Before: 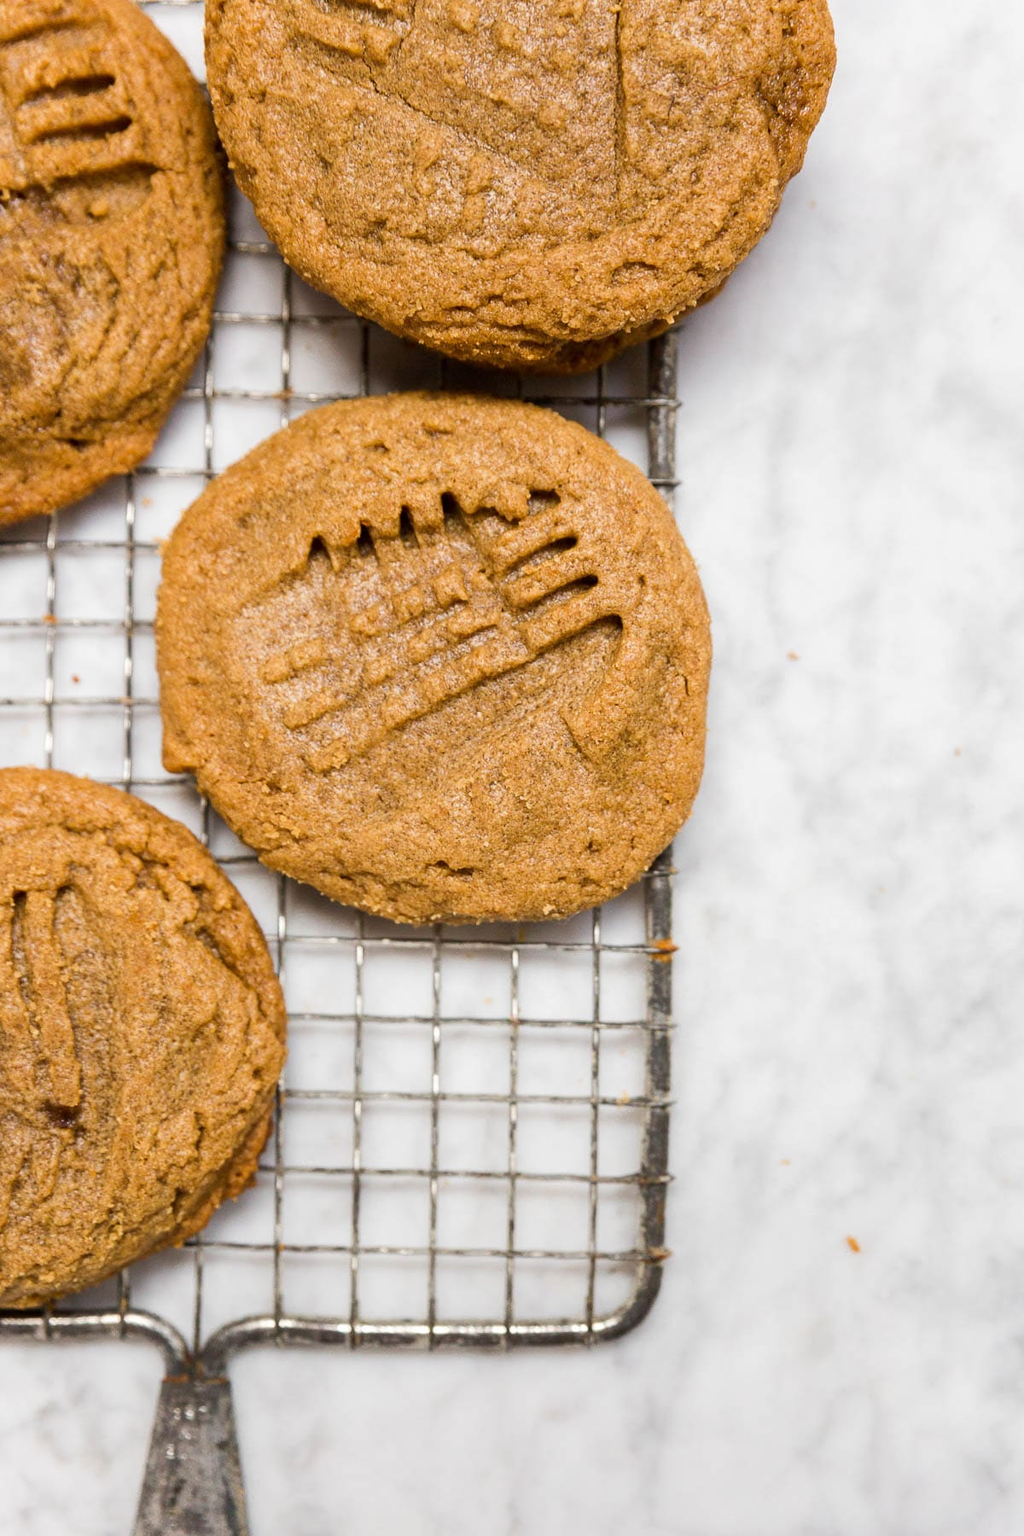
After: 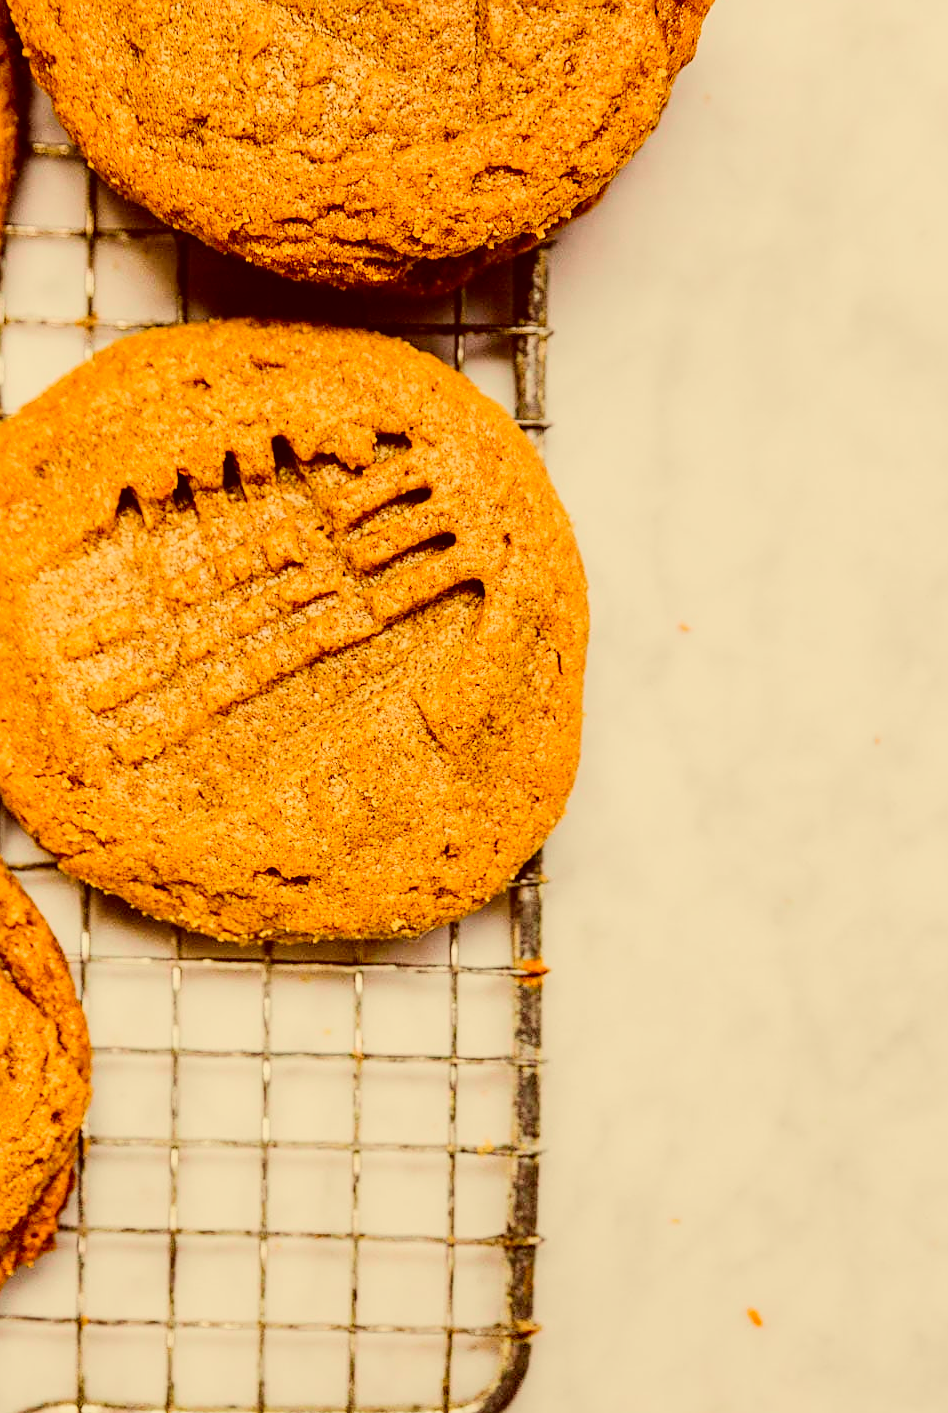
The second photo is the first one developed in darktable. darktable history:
tone curve: curves: ch0 [(0, 0.014) (0.12, 0.096) (0.386, 0.49) (0.54, 0.684) (0.751, 0.855) (0.89, 0.943) (0.998, 0.989)]; ch1 [(0, 0) (0.133, 0.099) (0.437, 0.41) (0.5, 0.5) (0.517, 0.536) (0.548, 0.575) (0.582, 0.639) (0.627, 0.692) (0.836, 0.868) (1, 1)]; ch2 [(0, 0) (0.374, 0.341) (0.456, 0.443) (0.478, 0.49) (0.501, 0.5) (0.528, 0.538) (0.55, 0.6) (0.572, 0.633) (0.702, 0.775) (1, 1)], color space Lab, independent channels, preserve colors none
contrast brightness saturation: contrast 0.027, brightness -0.043
color correction: highlights a* 1.25, highlights b* 24.78, shadows a* 16.17, shadows b* 24.92
crop and rotate: left 20.437%, top 7.861%, right 0.499%, bottom 13.589%
local contrast: on, module defaults
sharpen: on, module defaults
filmic rgb: black relative exposure -7.14 EV, white relative exposure 5.35 EV, hardness 3.03
